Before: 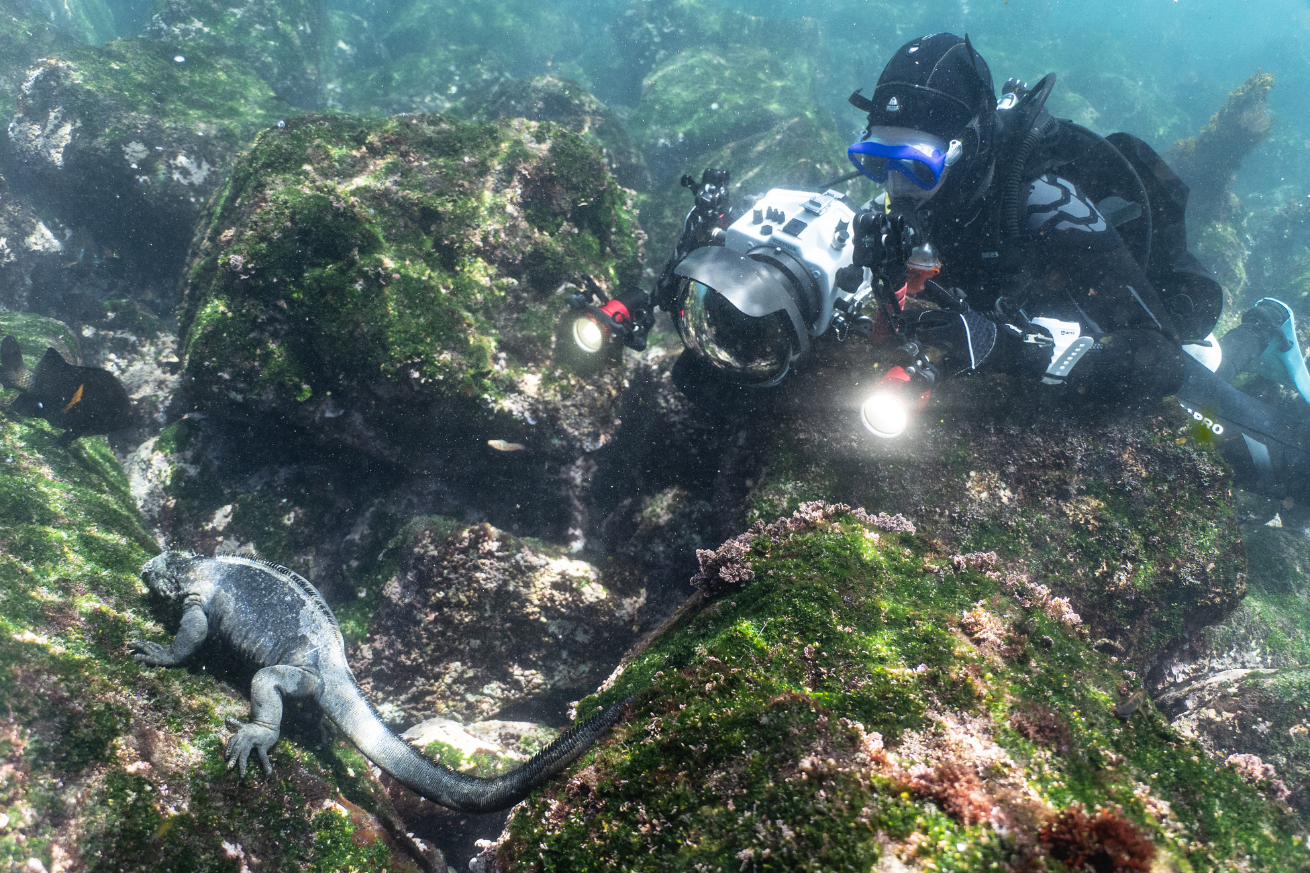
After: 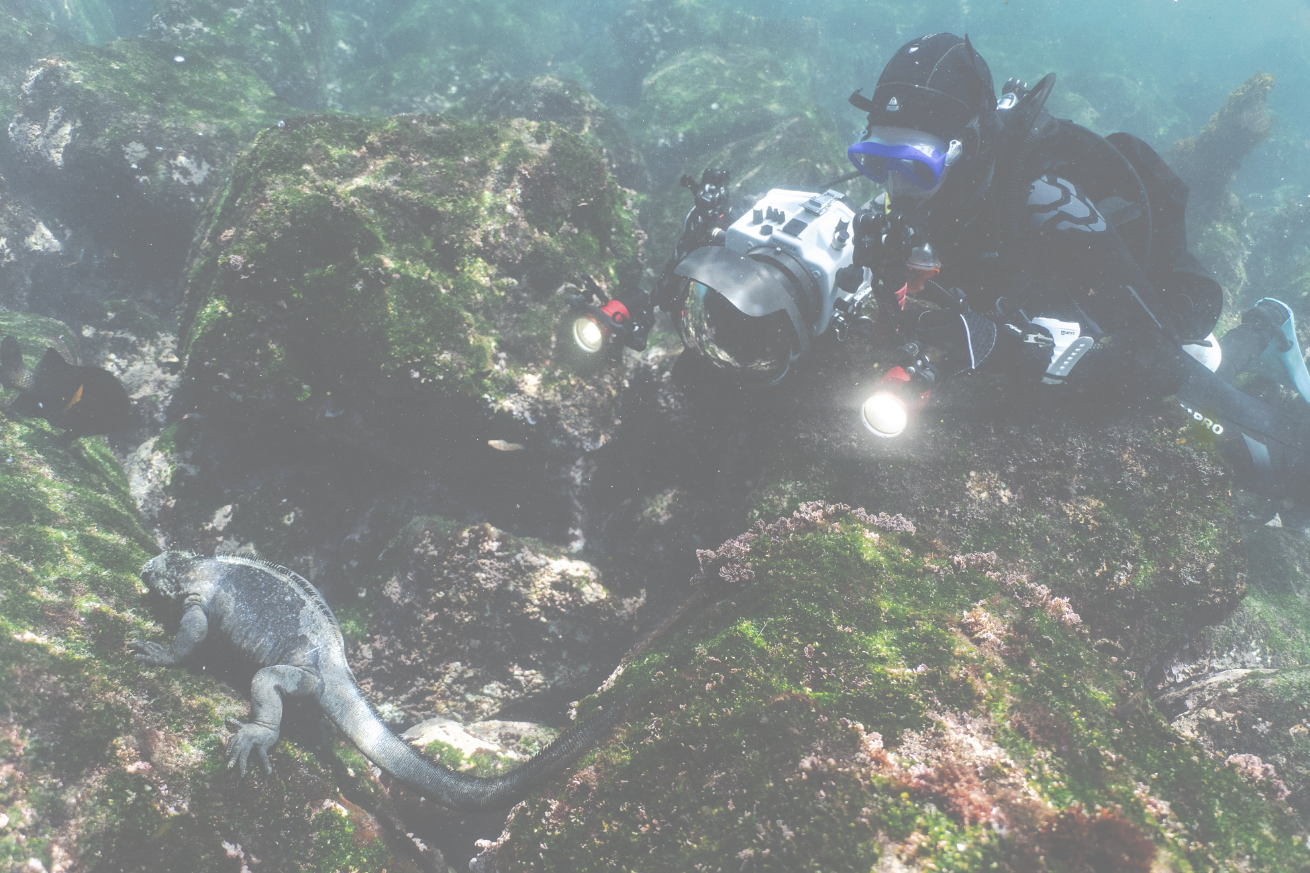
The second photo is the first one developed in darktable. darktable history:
tone curve: curves: ch0 [(0, 0) (0.003, 0.453) (0.011, 0.457) (0.025, 0.457) (0.044, 0.463) (0.069, 0.464) (0.1, 0.471) (0.136, 0.475) (0.177, 0.481) (0.224, 0.486) (0.277, 0.496) (0.335, 0.515) (0.399, 0.544) (0.468, 0.577) (0.543, 0.621) (0.623, 0.67) (0.709, 0.73) (0.801, 0.788) (0.898, 0.848) (1, 1)], preserve colors none
